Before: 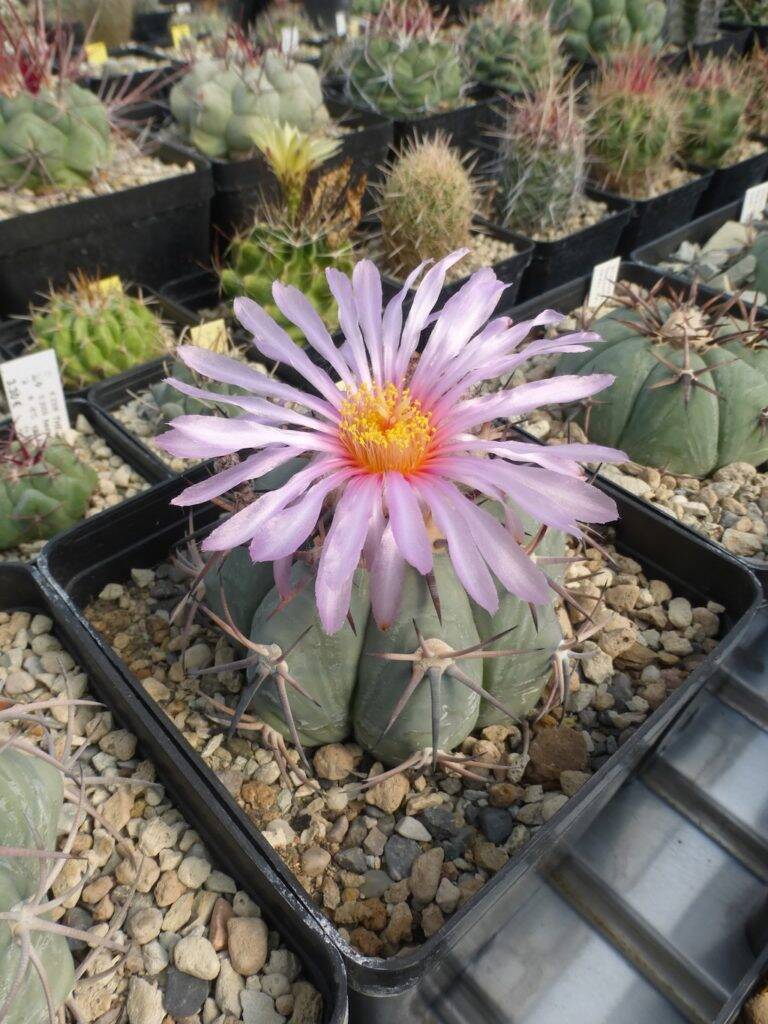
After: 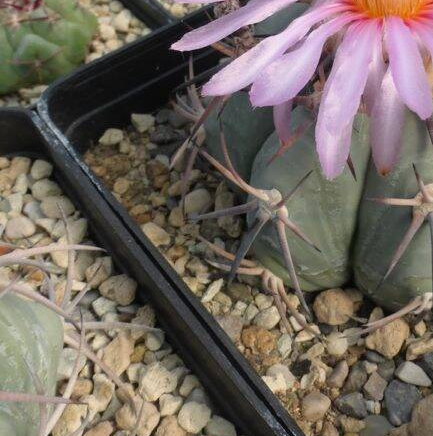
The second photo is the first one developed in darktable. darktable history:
tone equalizer: on, module defaults
filmic rgb: black relative exposure -16 EV, white relative exposure 2.93 EV, hardness 10.04, color science v6 (2022)
crop: top 44.483%, right 43.593%, bottom 12.892%
